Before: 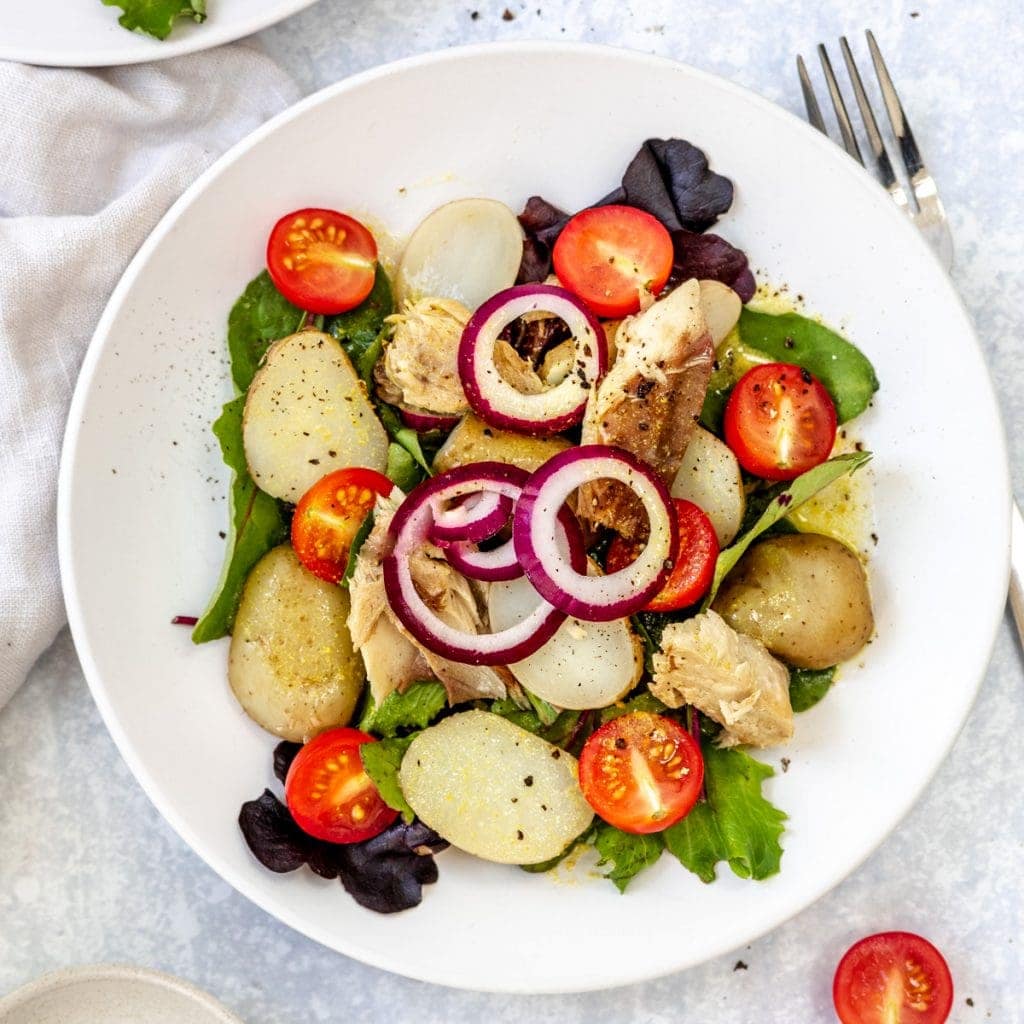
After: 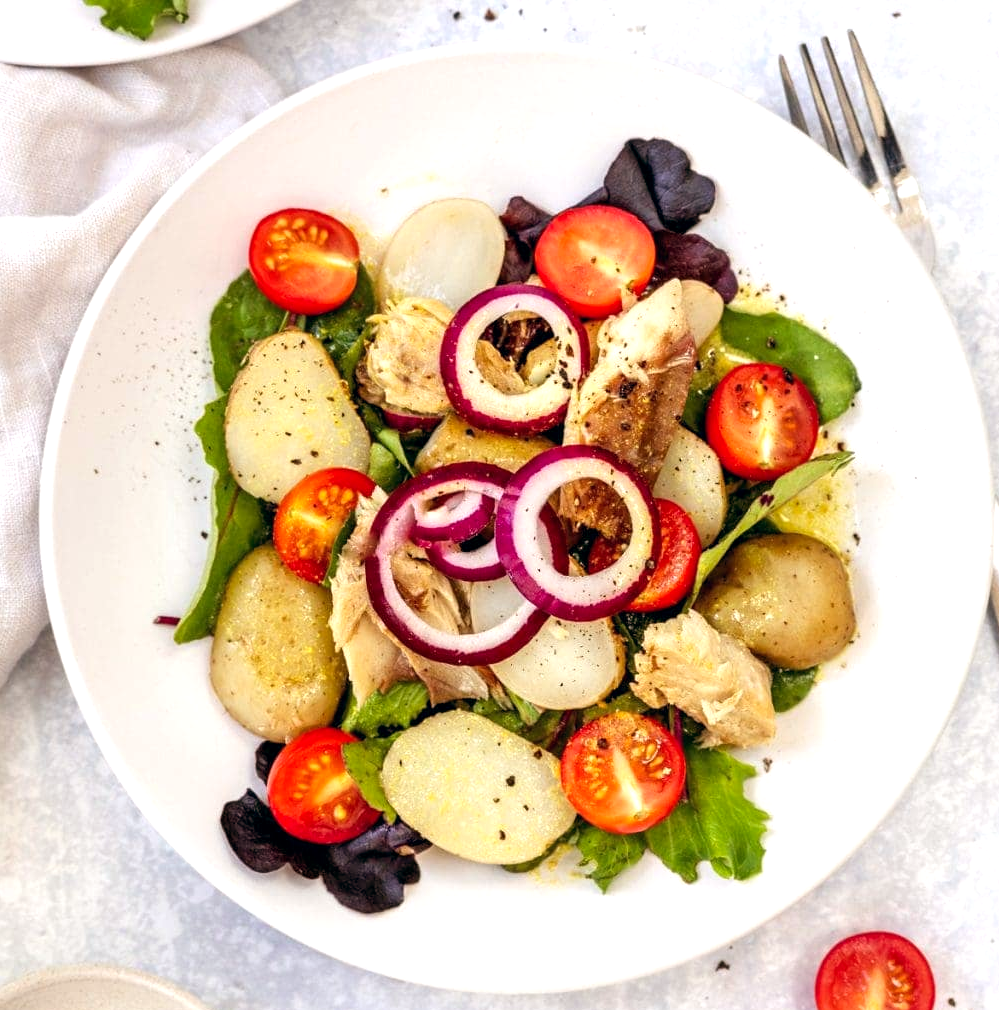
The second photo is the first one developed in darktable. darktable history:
crop and rotate: left 1.774%, right 0.633%, bottom 1.28%
white balance: emerald 1
color balance: lift [0.998, 0.998, 1.001, 1.002], gamma [0.995, 1.025, 0.992, 0.975], gain [0.995, 1.02, 0.997, 0.98]
exposure: exposure 0.29 EV, compensate highlight preservation false
